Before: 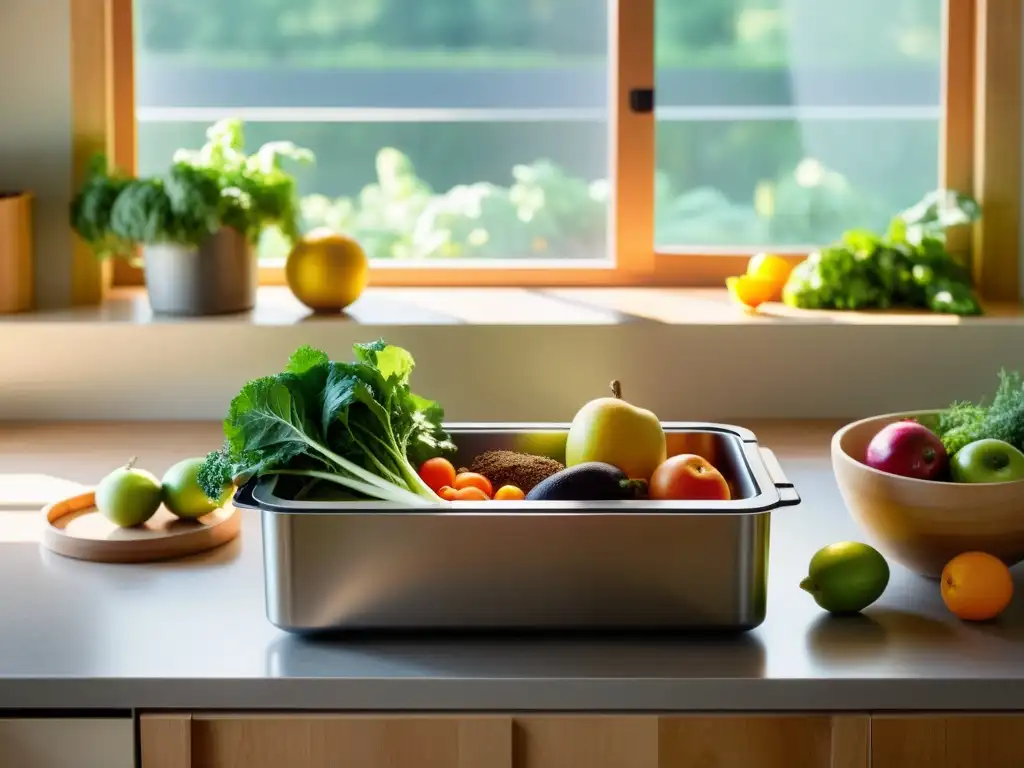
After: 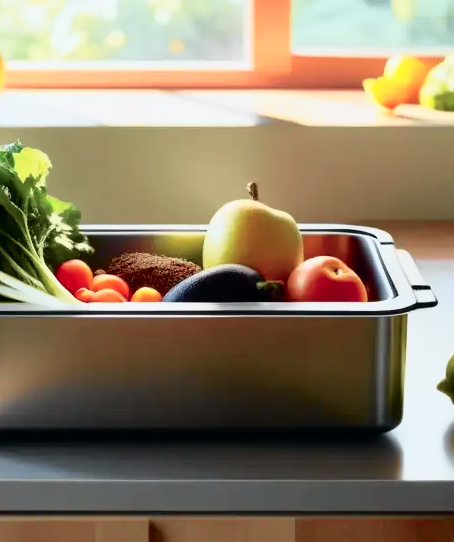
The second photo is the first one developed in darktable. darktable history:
crop: left 35.45%, top 25.894%, right 20.121%, bottom 3.456%
tone curve: curves: ch0 [(0, 0) (0.105, 0.068) (0.195, 0.162) (0.283, 0.283) (0.384, 0.404) (0.485, 0.531) (0.638, 0.681) (0.795, 0.879) (1, 0.977)]; ch1 [(0, 0) (0.161, 0.092) (0.35, 0.33) (0.379, 0.401) (0.456, 0.469) (0.504, 0.498) (0.53, 0.532) (0.58, 0.619) (0.635, 0.671) (1, 1)]; ch2 [(0, 0) (0.371, 0.362) (0.437, 0.437) (0.483, 0.484) (0.53, 0.515) (0.56, 0.58) (0.622, 0.606) (1, 1)], color space Lab, independent channels, preserve colors none
